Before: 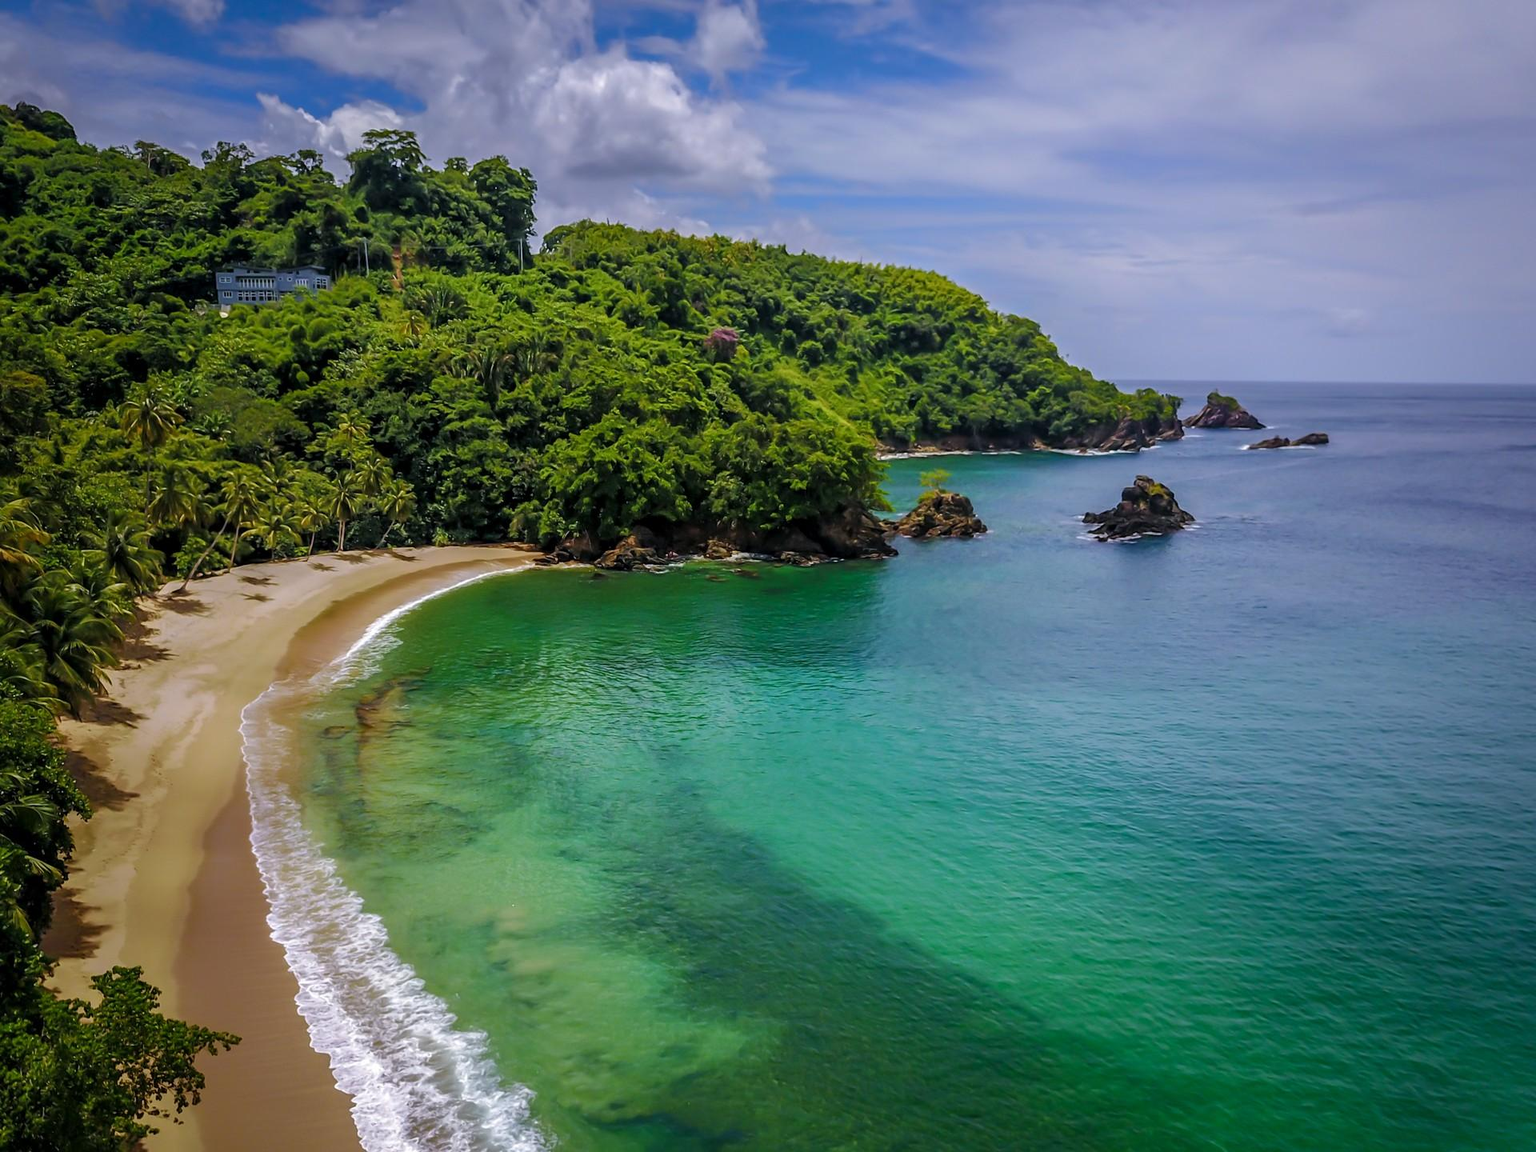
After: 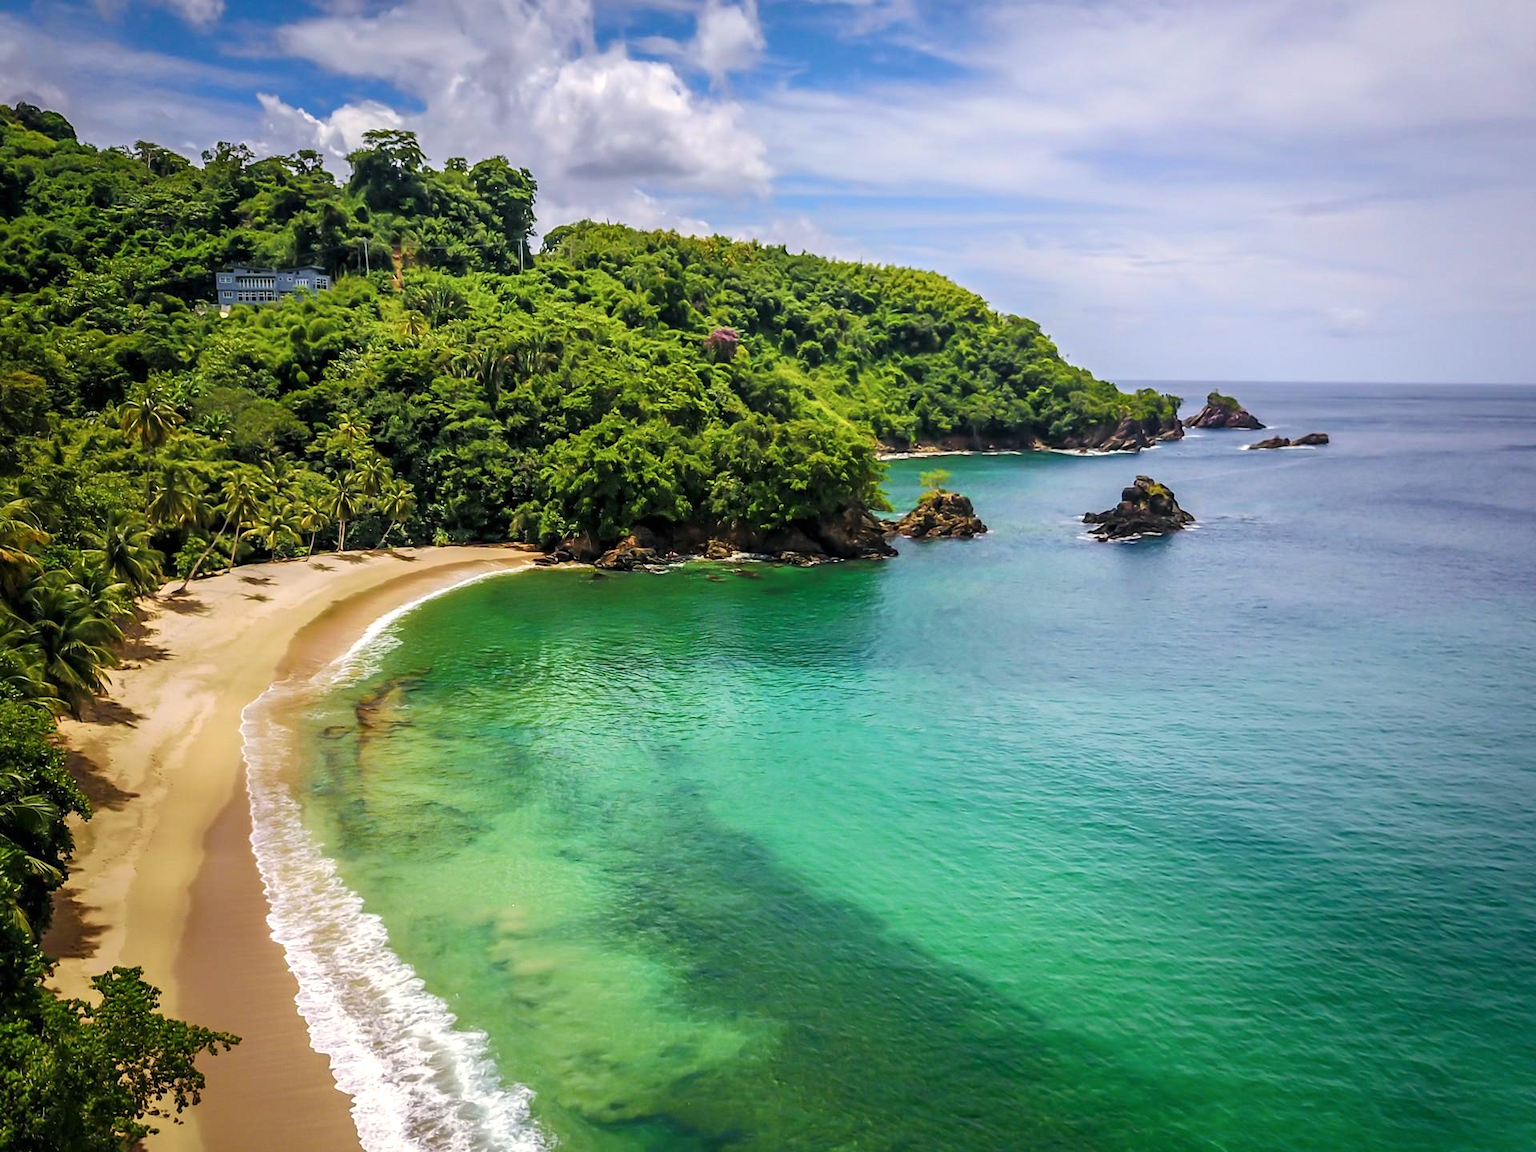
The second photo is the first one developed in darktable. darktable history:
contrast brightness saturation: contrast 0.15, brightness 0.05
white balance: red 1.029, blue 0.92
exposure: black level correction 0, exposure 0.5 EV, compensate exposure bias true, compensate highlight preservation false
